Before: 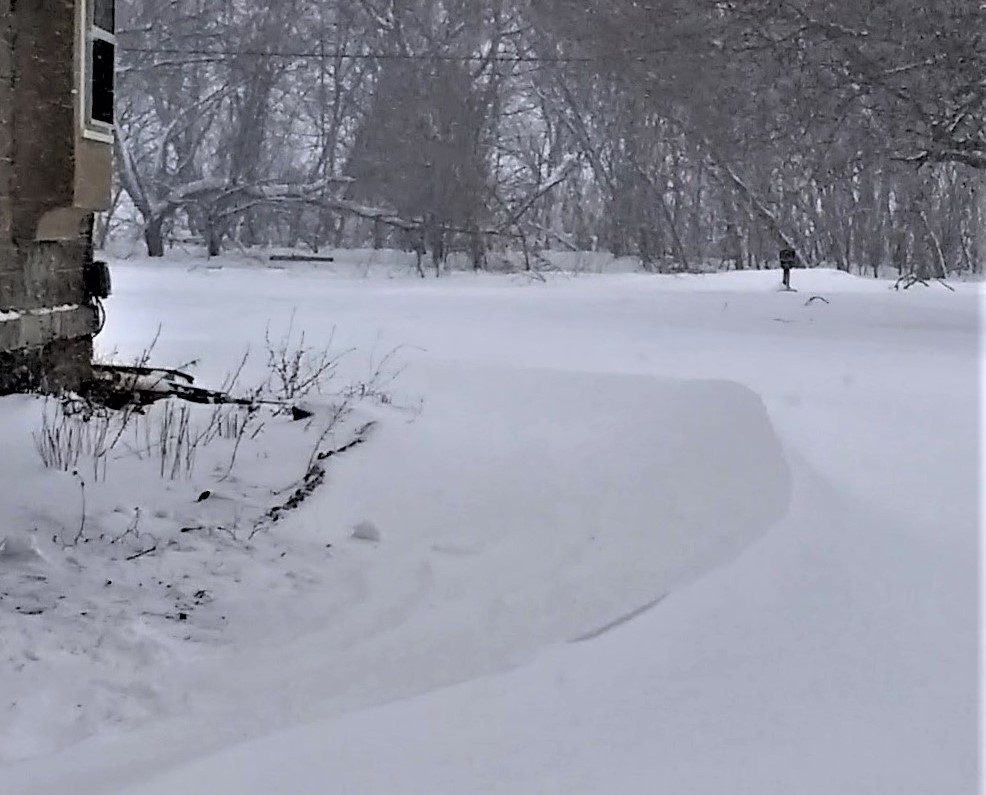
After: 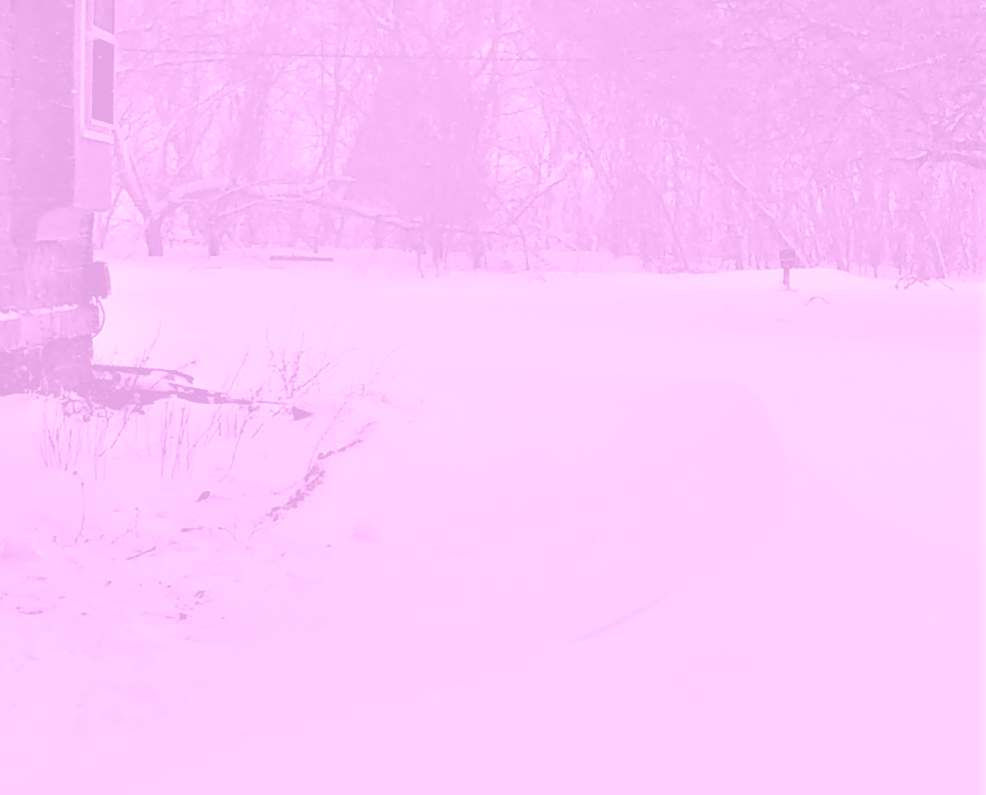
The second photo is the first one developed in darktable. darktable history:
exposure: black level correction -0.041, exposure 0.064 EV, compensate highlight preservation false
colorize: hue 331.2°, saturation 75%, source mix 30.28%, lightness 70.52%, version 1
